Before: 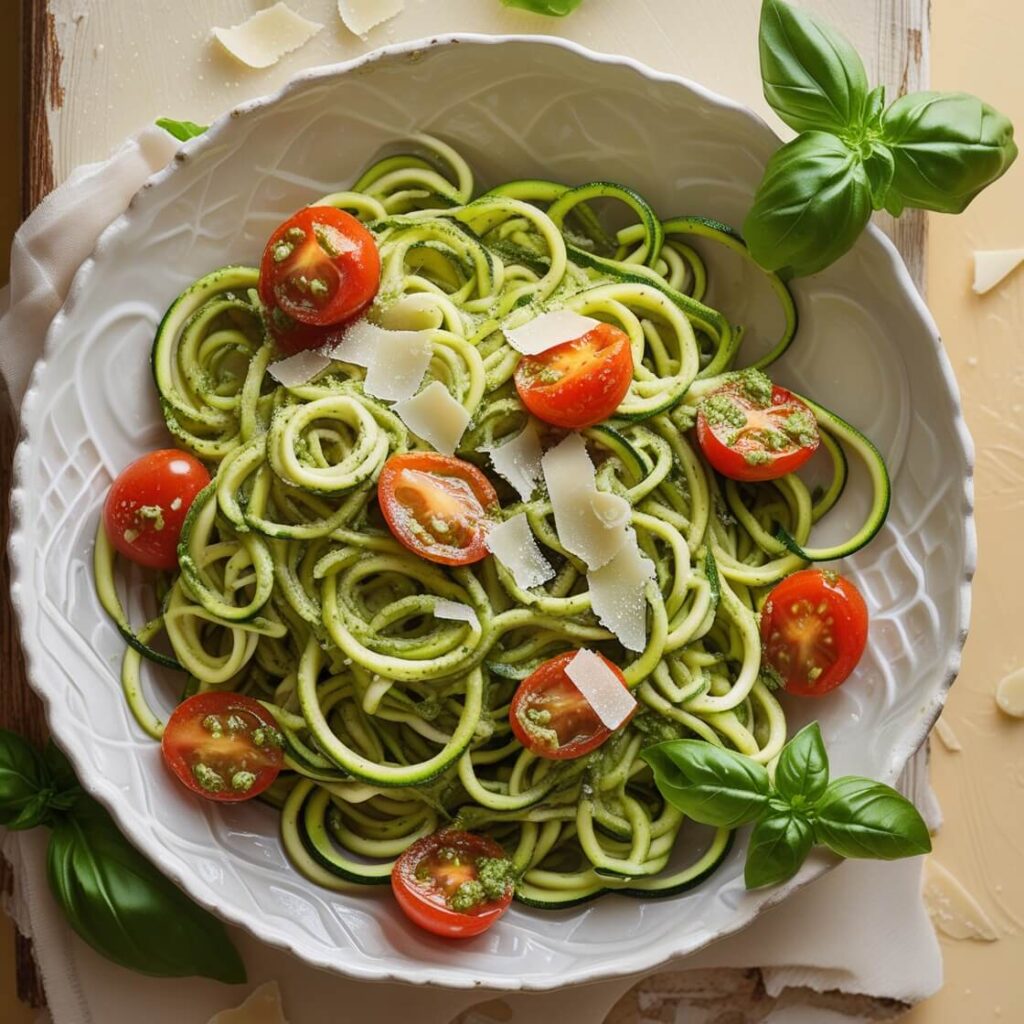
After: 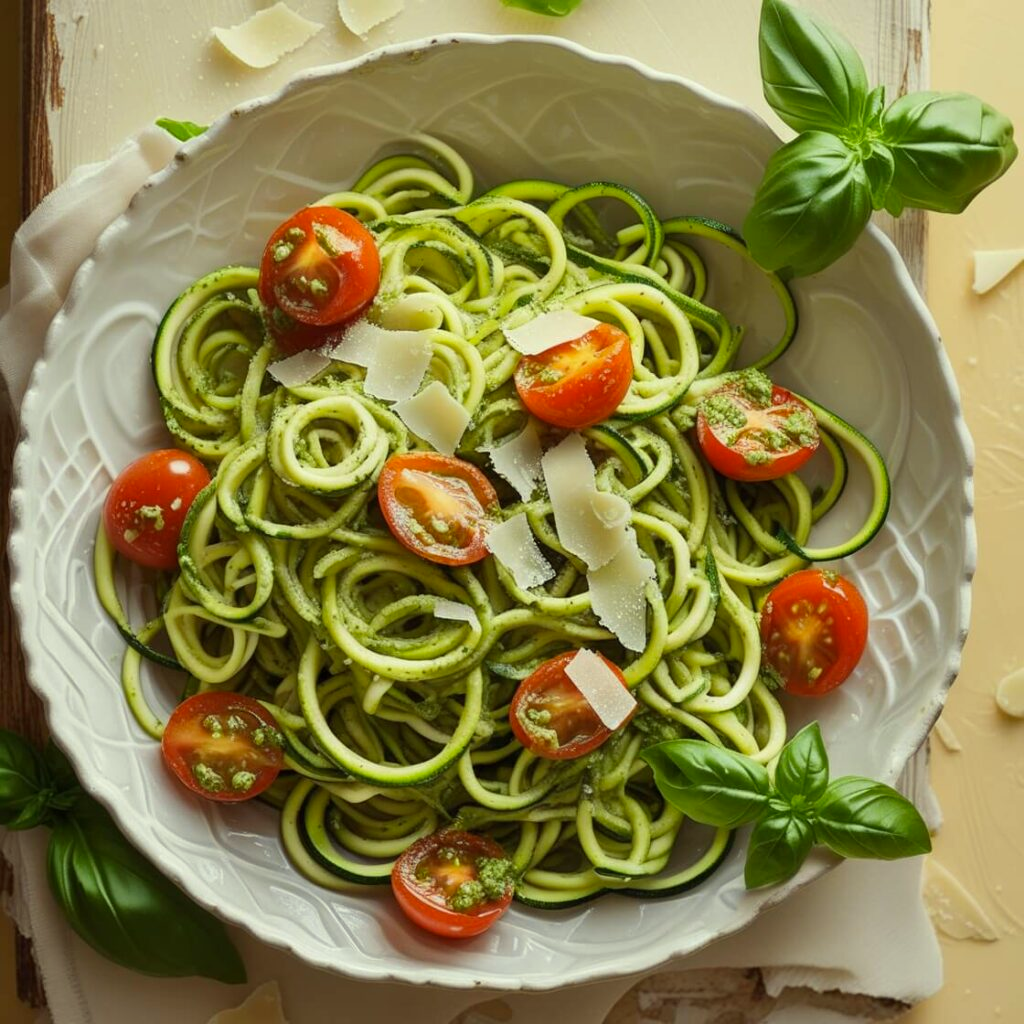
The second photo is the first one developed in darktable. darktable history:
color correction: highlights a* -5.89, highlights b* 11.09
